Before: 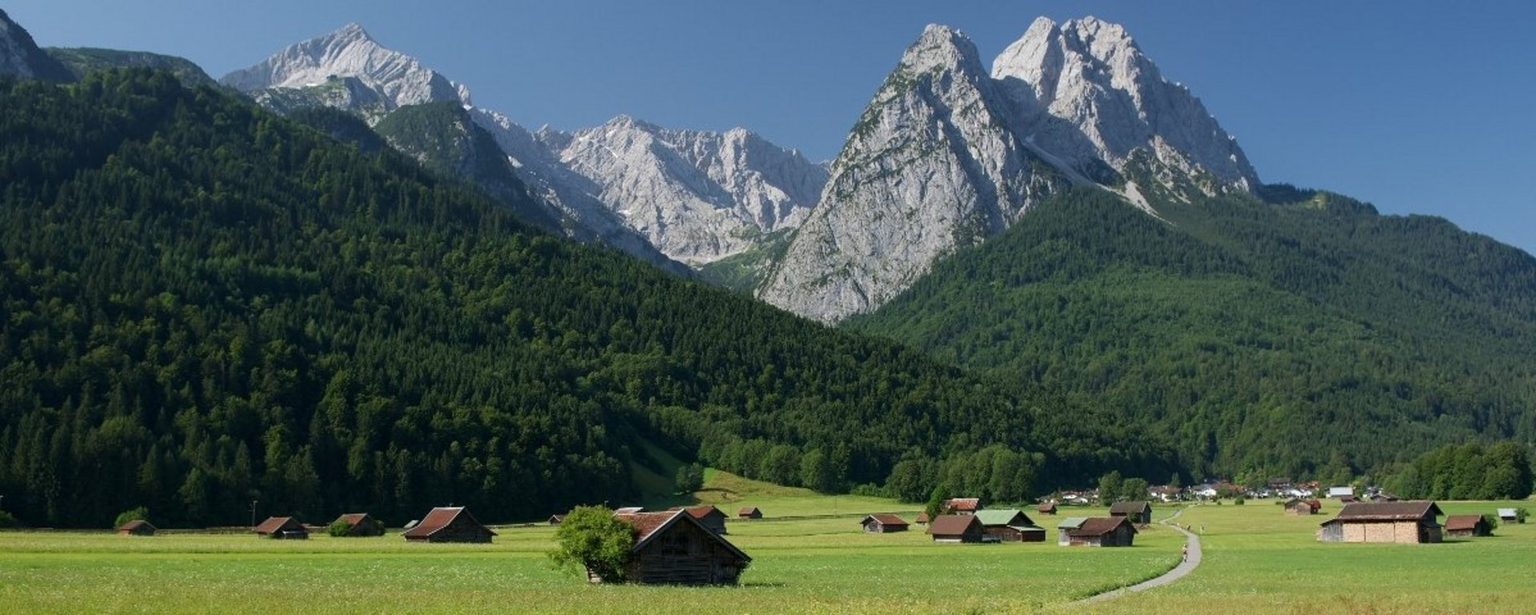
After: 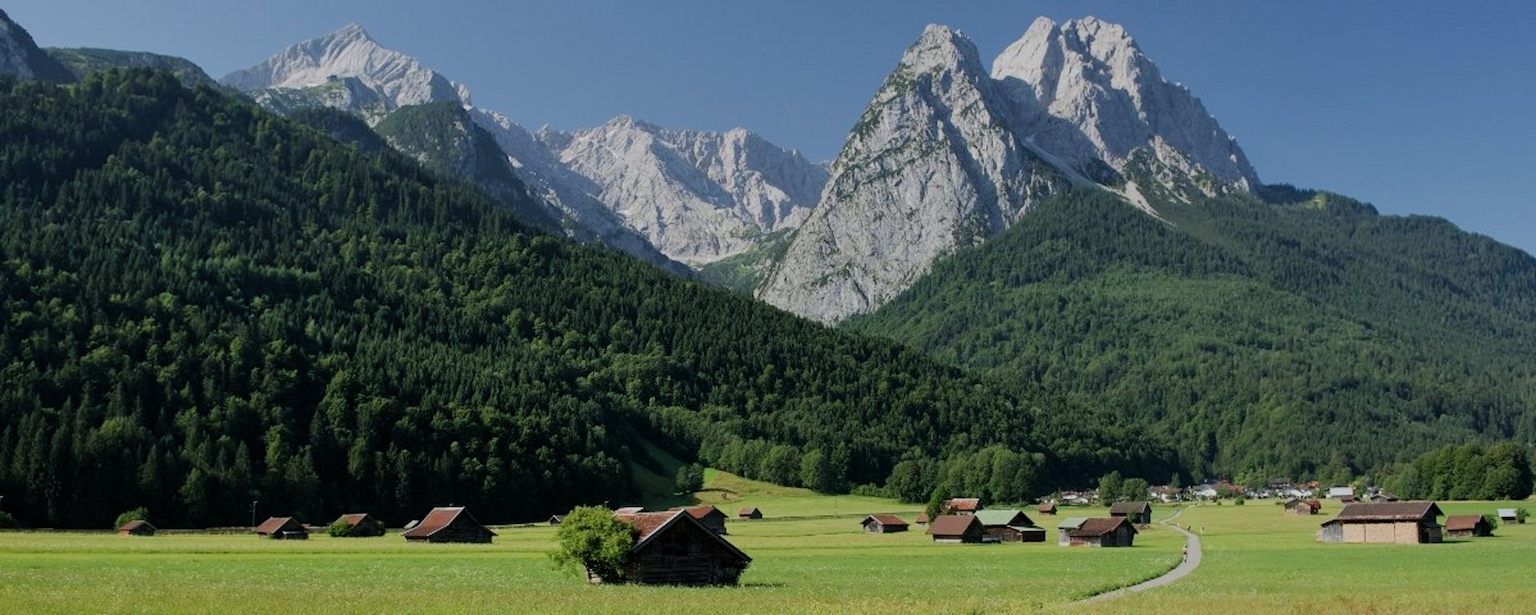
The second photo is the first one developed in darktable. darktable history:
filmic rgb: black relative exposure -16 EV, white relative exposure 6.93 EV, hardness 4.69
shadows and highlights: radius 119.12, shadows 41.64, highlights -62.27, soften with gaussian
